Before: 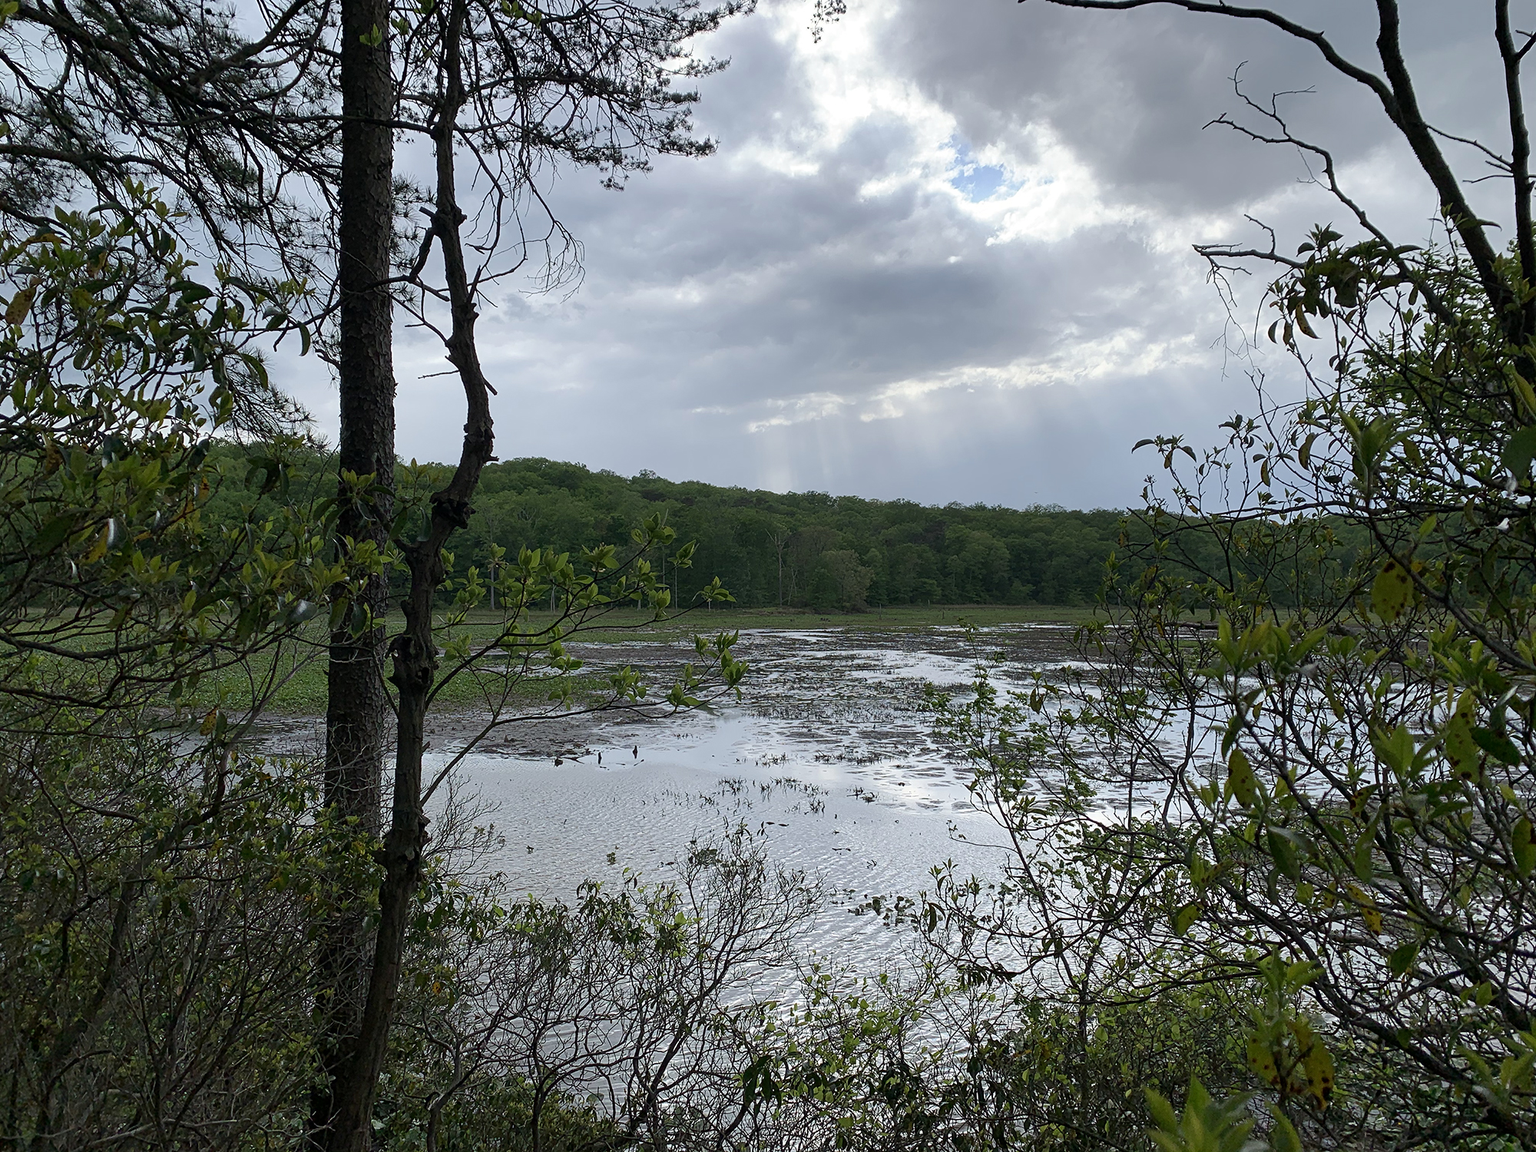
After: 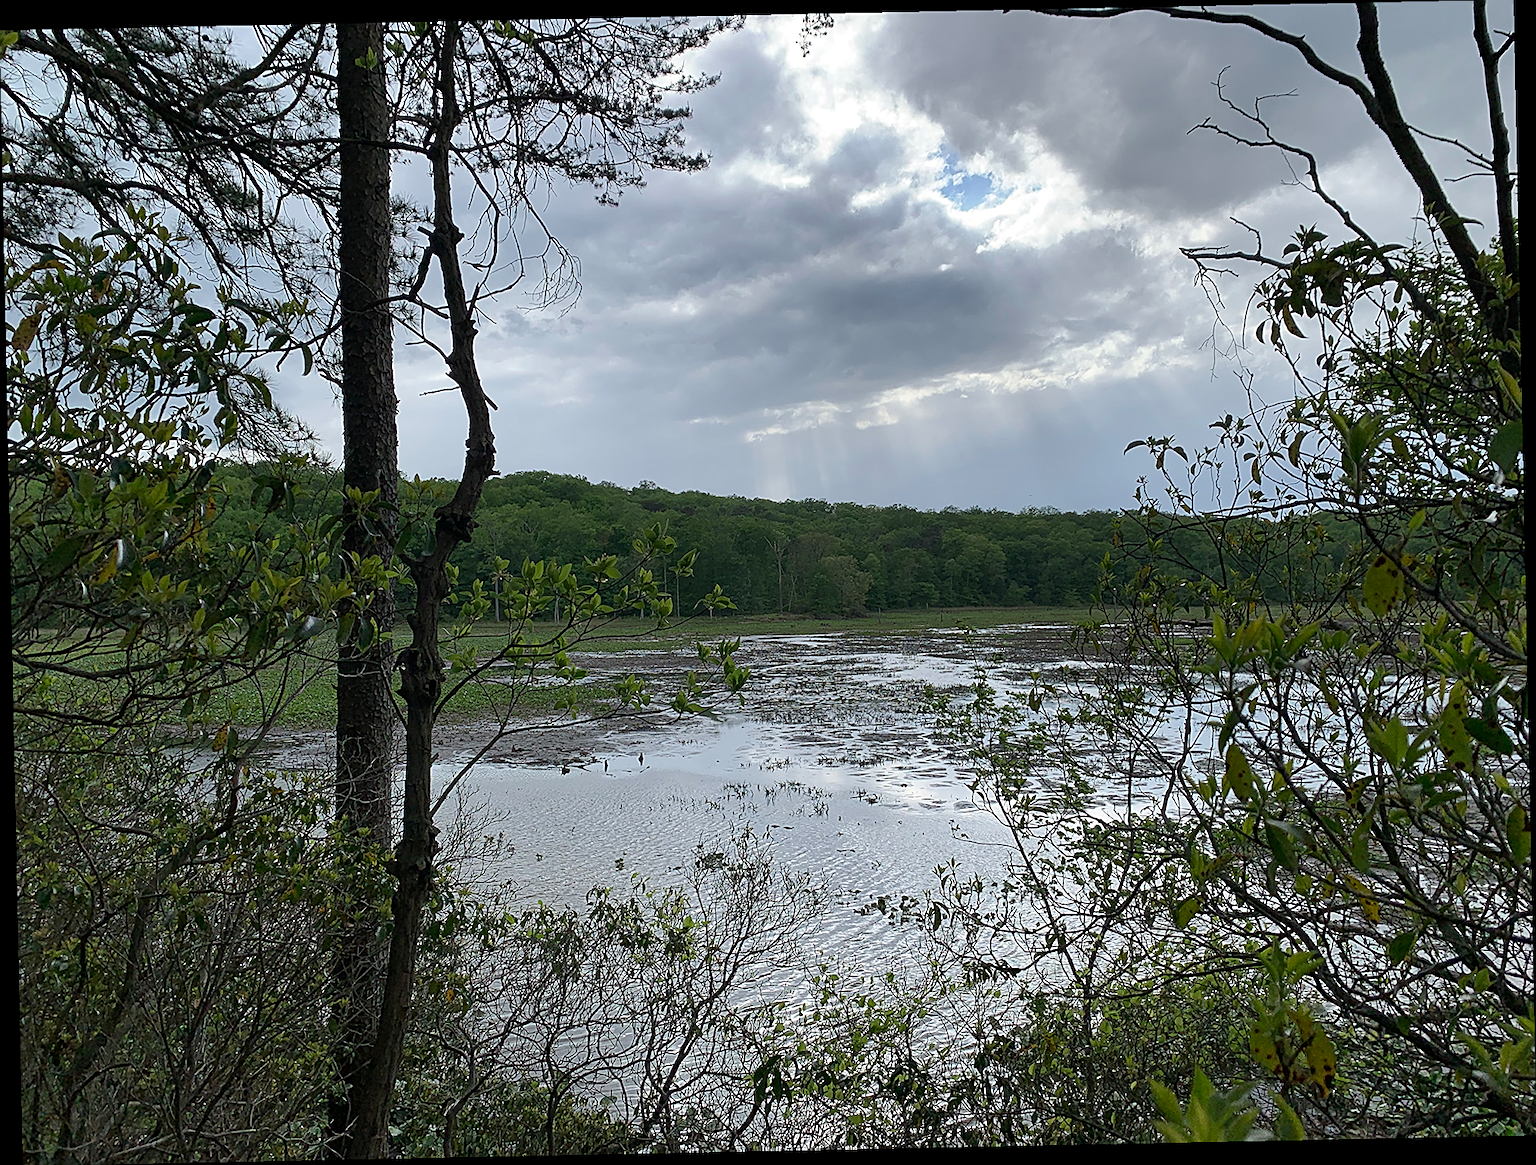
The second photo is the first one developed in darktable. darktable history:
rotate and perspective: rotation -1.17°, automatic cropping off
shadows and highlights: shadows 25, highlights -48, soften with gaussian
sharpen: on, module defaults
